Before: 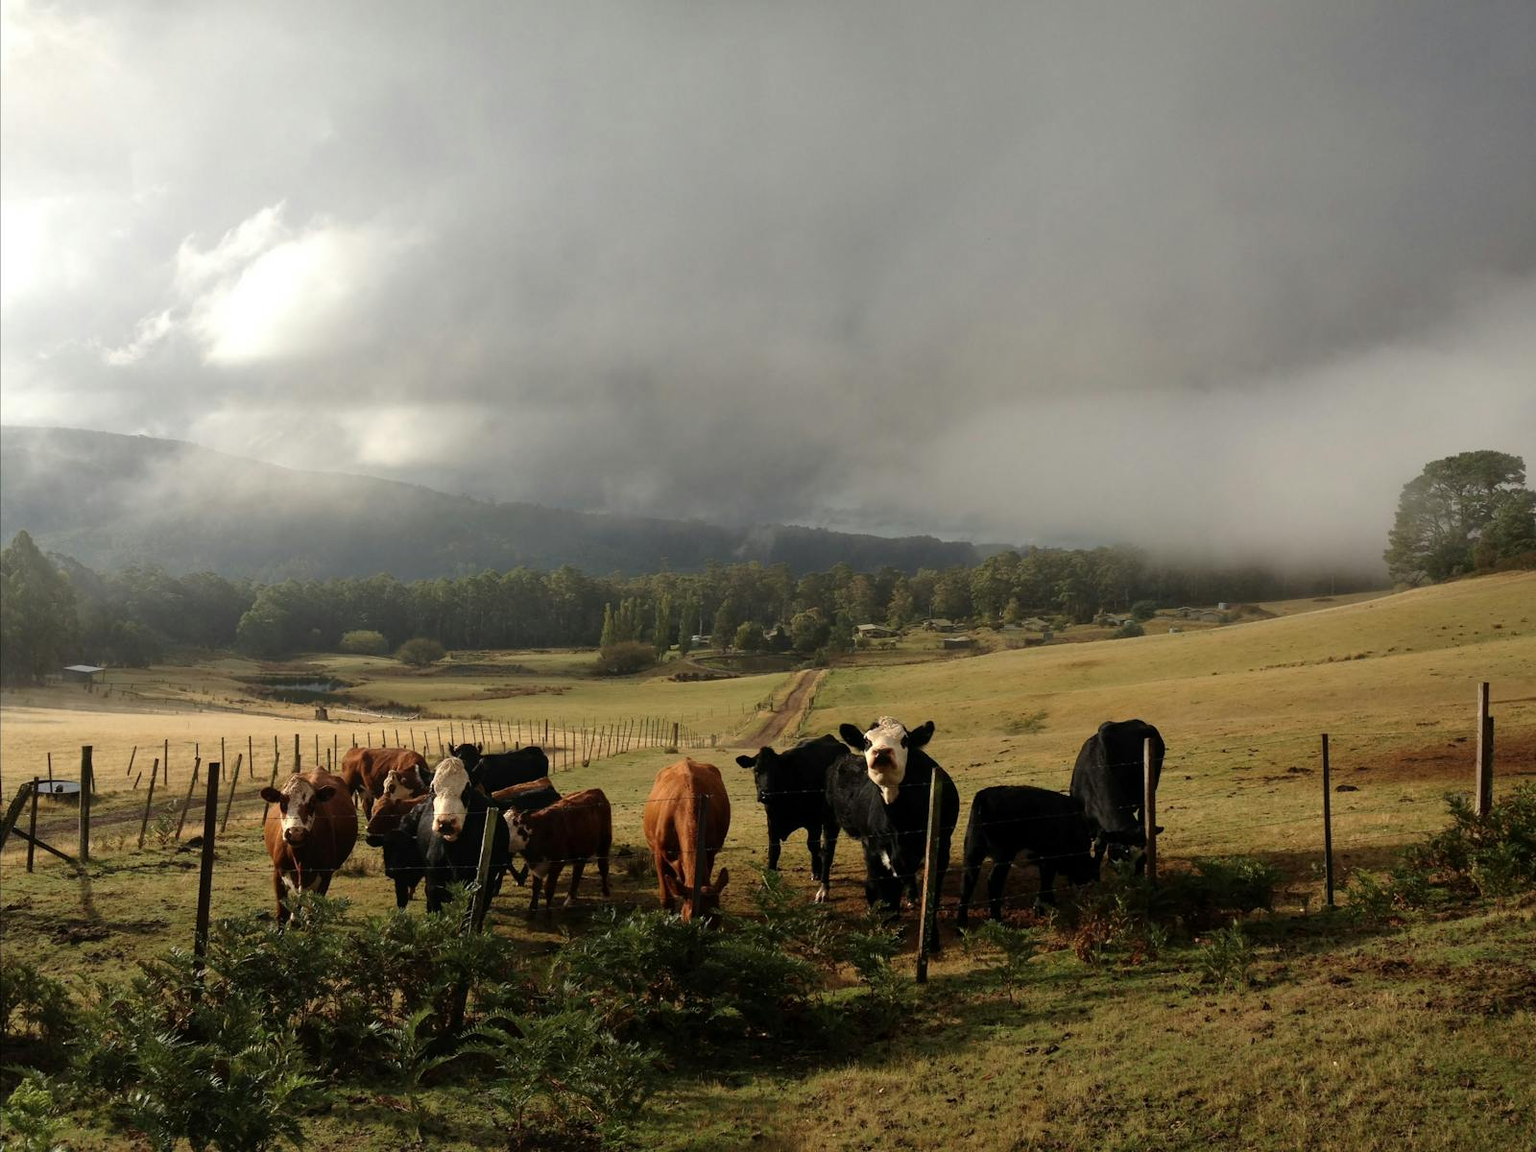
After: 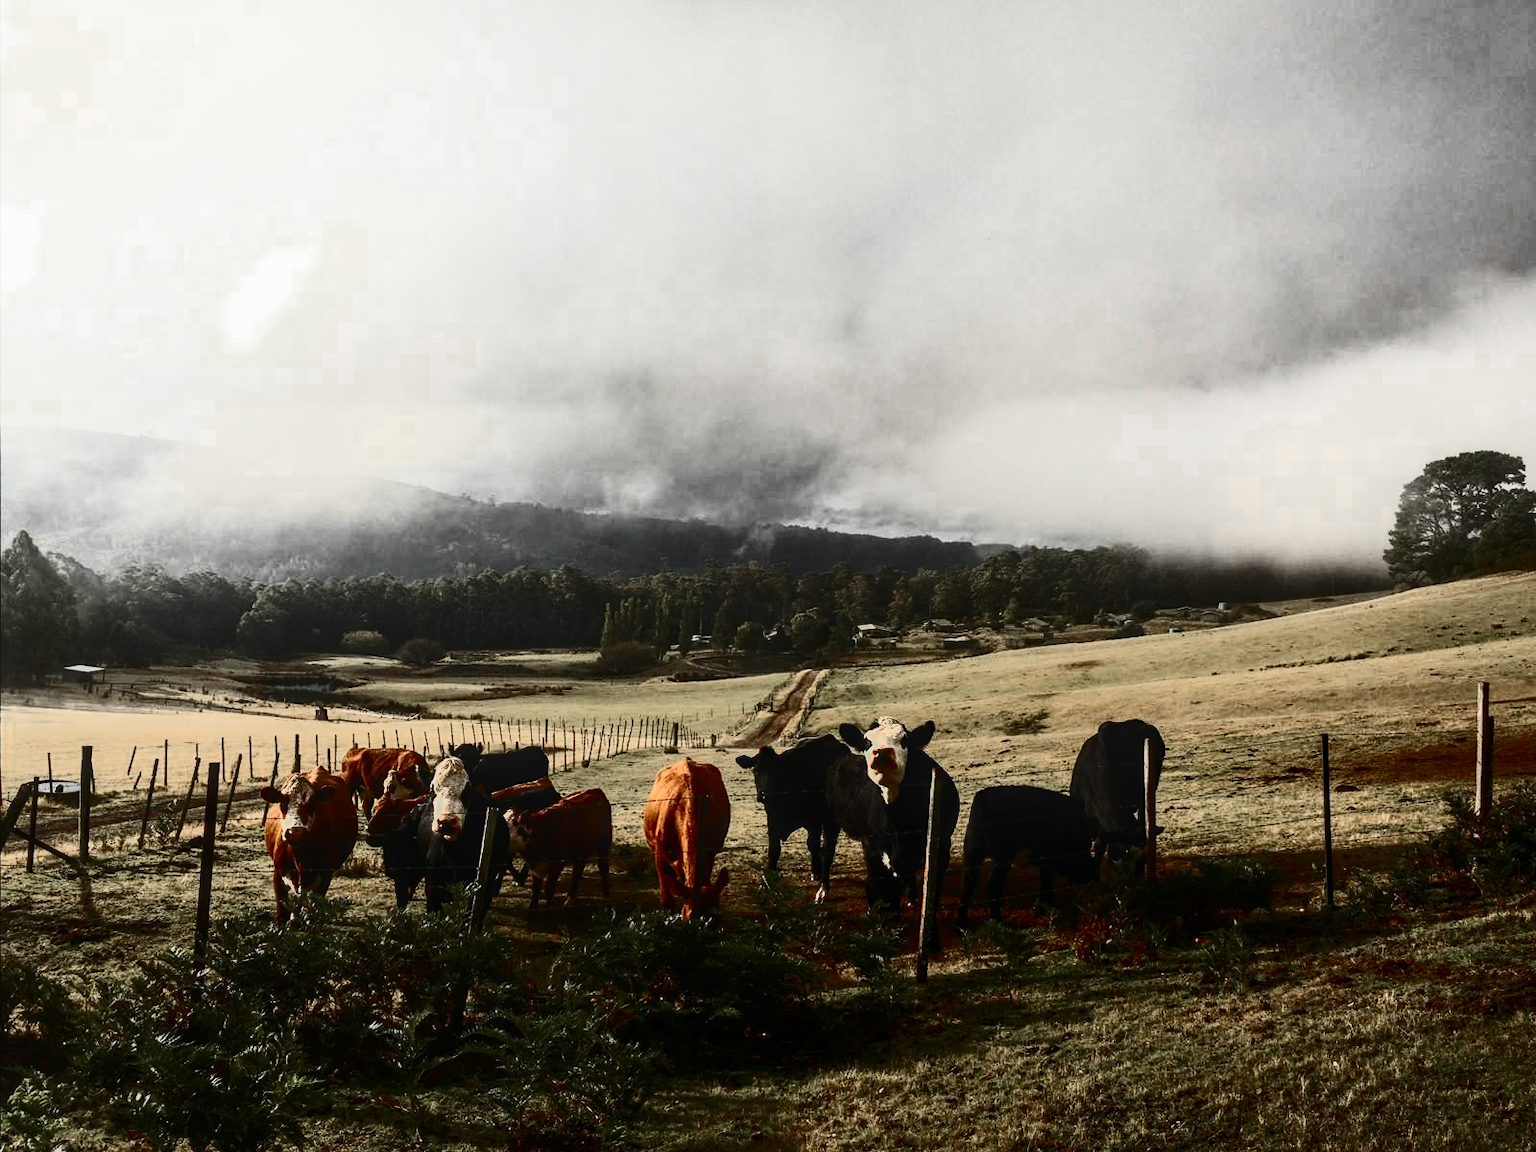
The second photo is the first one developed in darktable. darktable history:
color zones: curves: ch0 [(0, 0.48) (0.209, 0.398) (0.305, 0.332) (0.429, 0.493) (0.571, 0.5) (0.714, 0.5) (0.857, 0.5) (1, 0.48)]; ch1 [(0, 0.736) (0.143, 0.625) (0.225, 0.371) (0.429, 0.256) (0.571, 0.241) (0.714, 0.213) (0.857, 0.48) (1, 0.736)]; ch2 [(0, 0.448) (0.143, 0.498) (0.286, 0.5) (0.429, 0.5) (0.571, 0.5) (0.714, 0.5) (0.857, 0.5) (1, 0.448)]
local contrast: detail 130%
contrast brightness saturation: contrast 0.947, brightness 0.203
